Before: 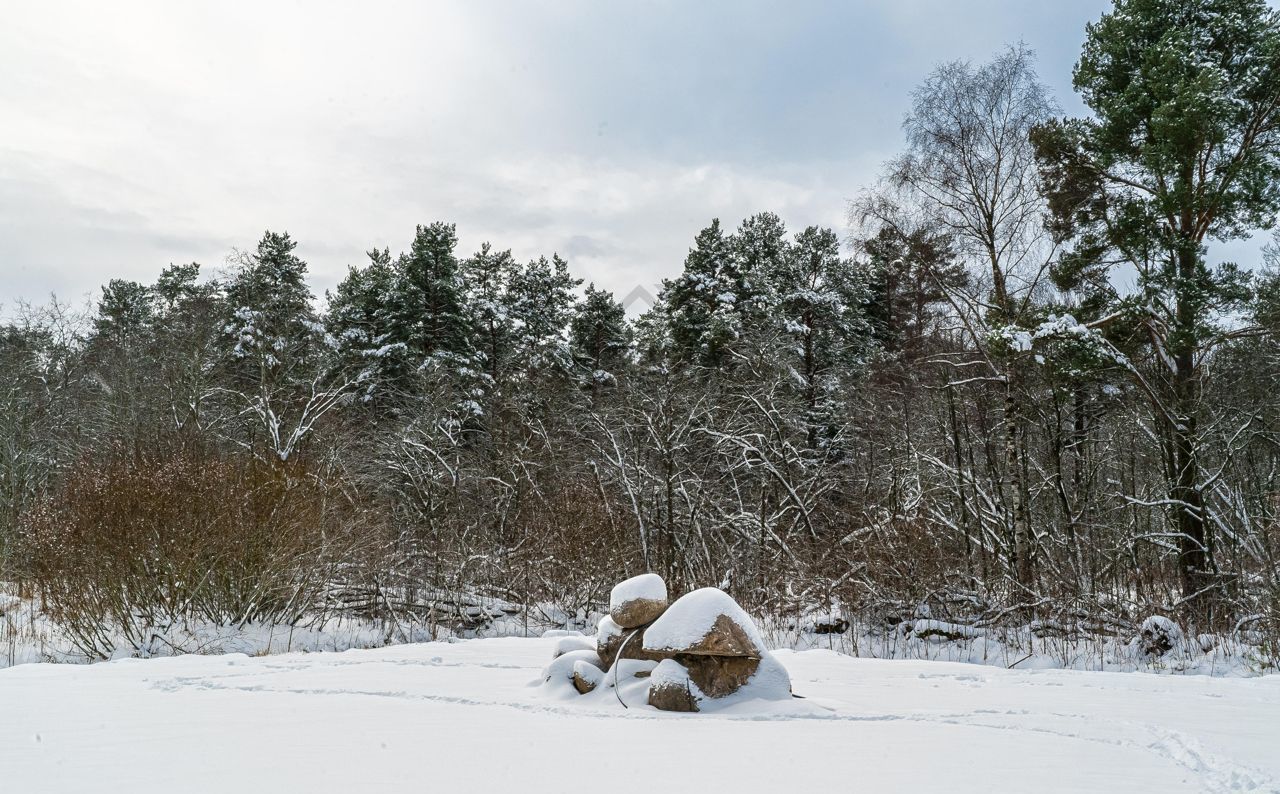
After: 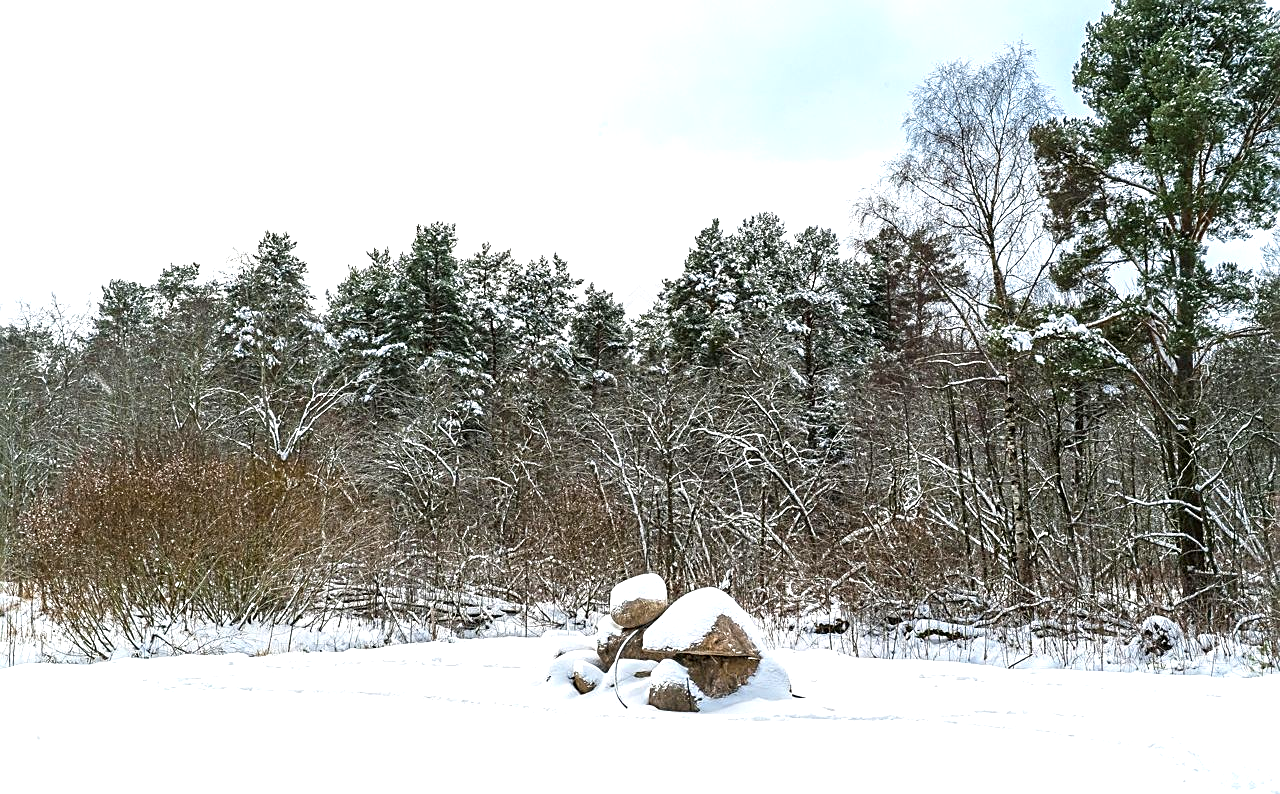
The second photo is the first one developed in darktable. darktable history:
sharpen: on, module defaults
exposure: black level correction 0, exposure 0.9 EV, compensate exposure bias true, compensate highlight preservation false
